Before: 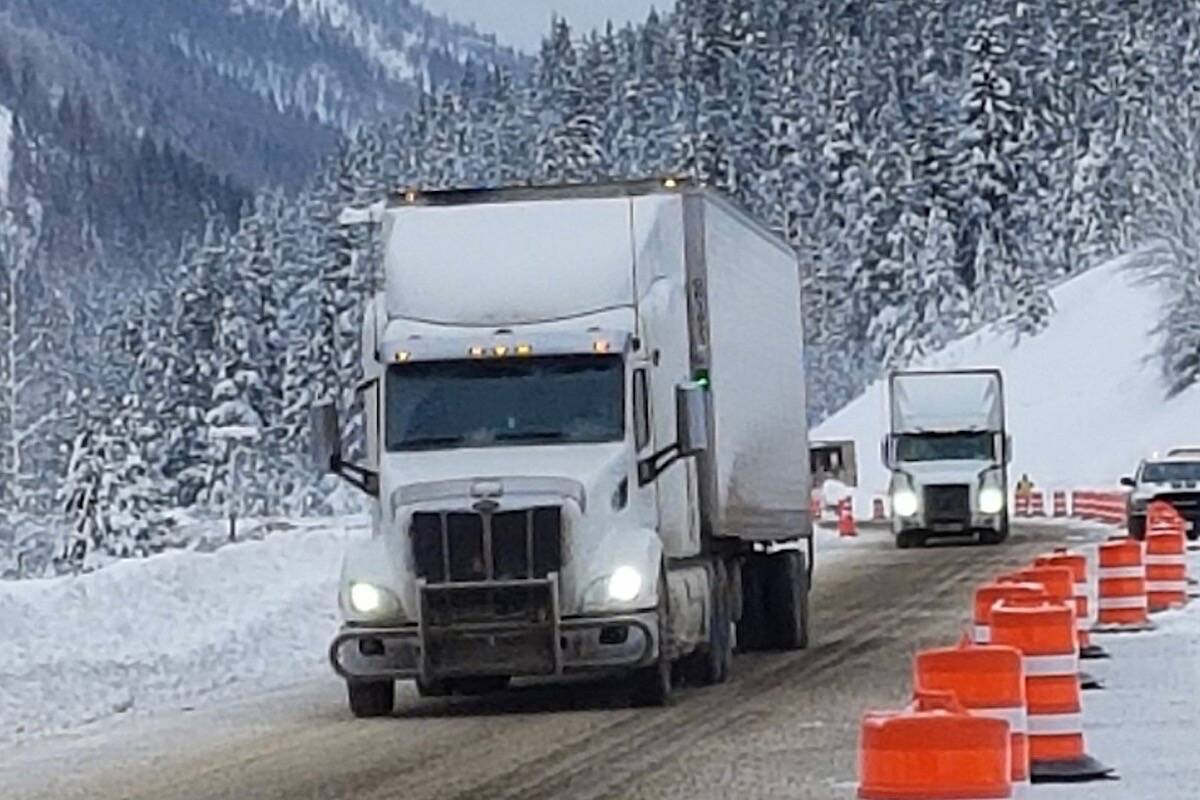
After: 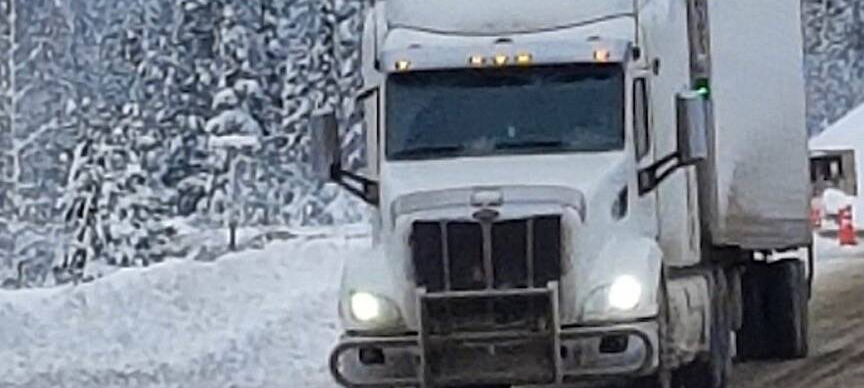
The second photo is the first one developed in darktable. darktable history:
crop: top 36.498%, right 27.964%, bottom 14.995%
shadows and highlights: soften with gaussian
